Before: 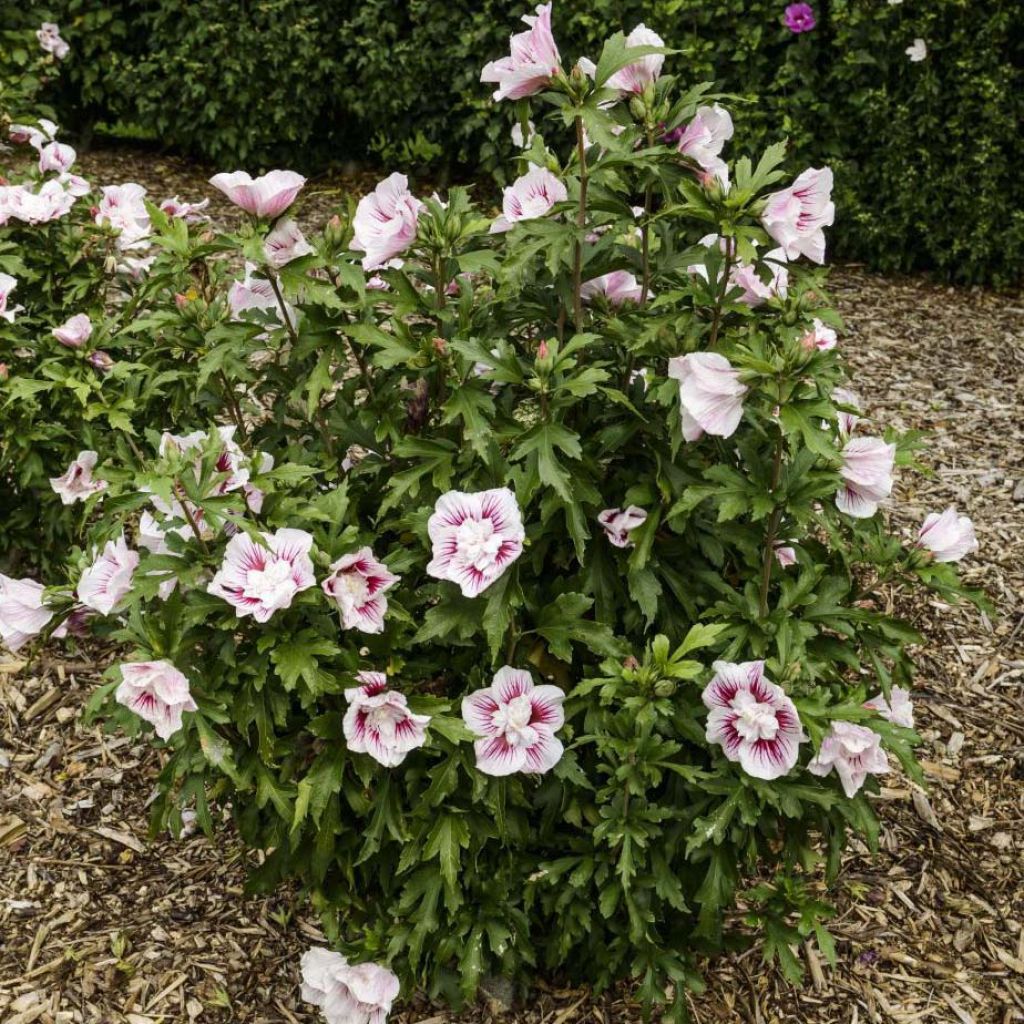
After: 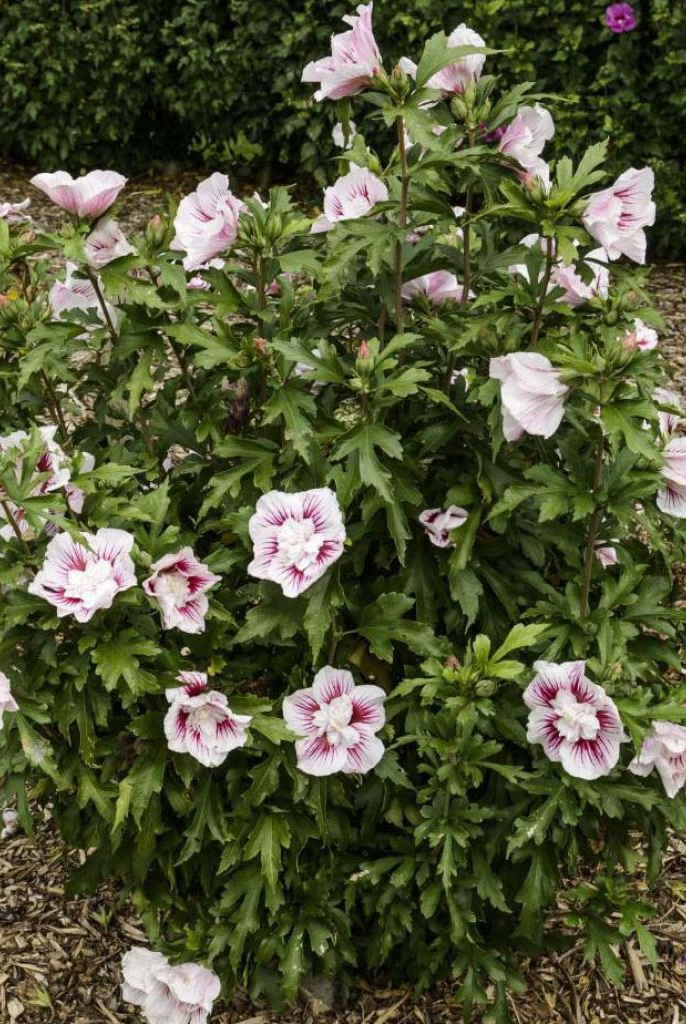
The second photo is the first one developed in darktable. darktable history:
crop and rotate: left 17.577%, right 15.385%
